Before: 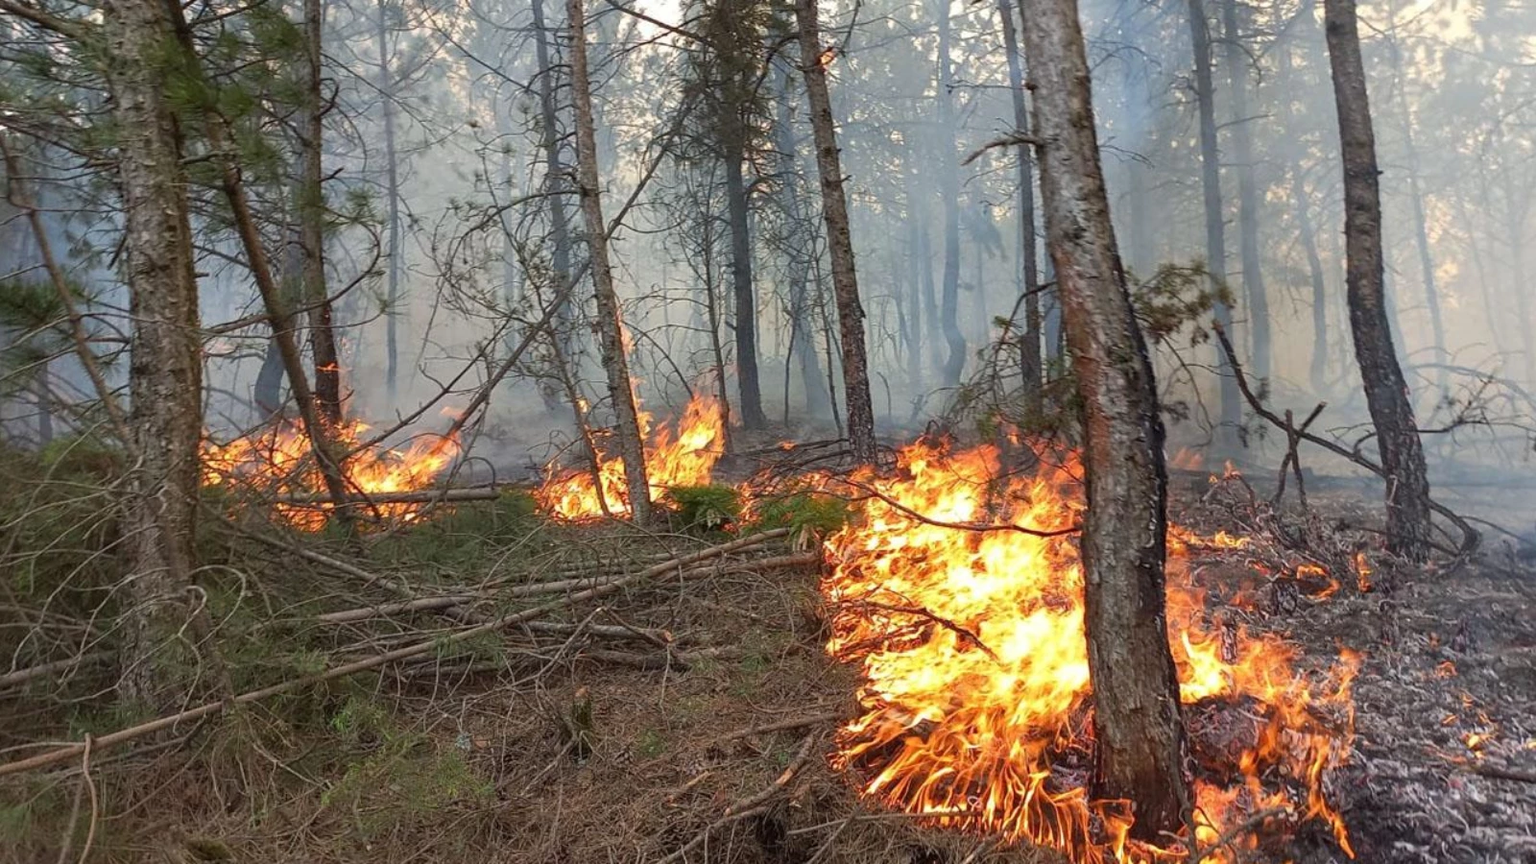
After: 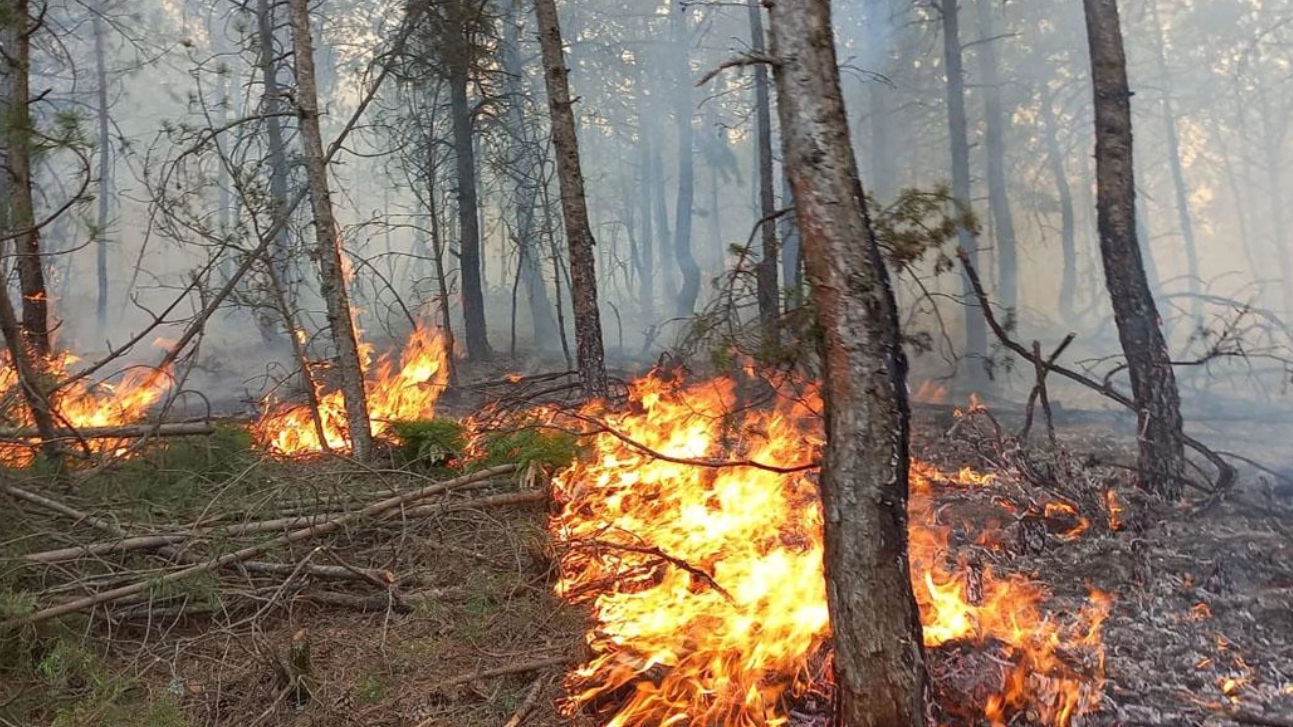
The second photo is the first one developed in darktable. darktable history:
crop: left 19.159%, top 9.58%, bottom 9.58%
